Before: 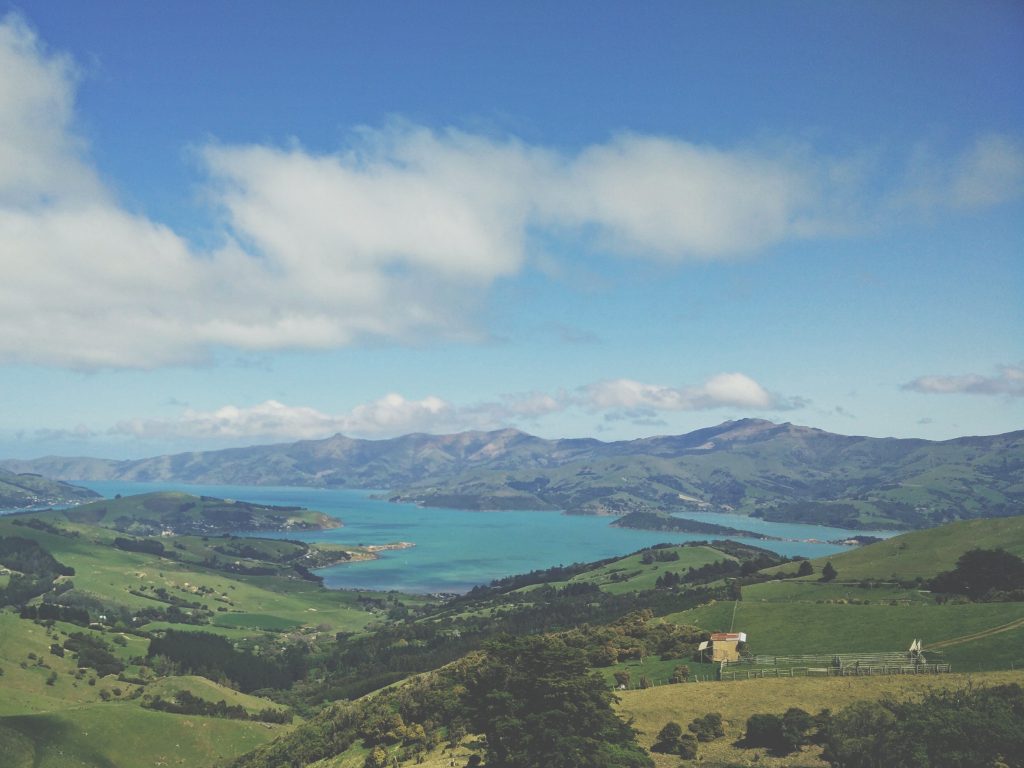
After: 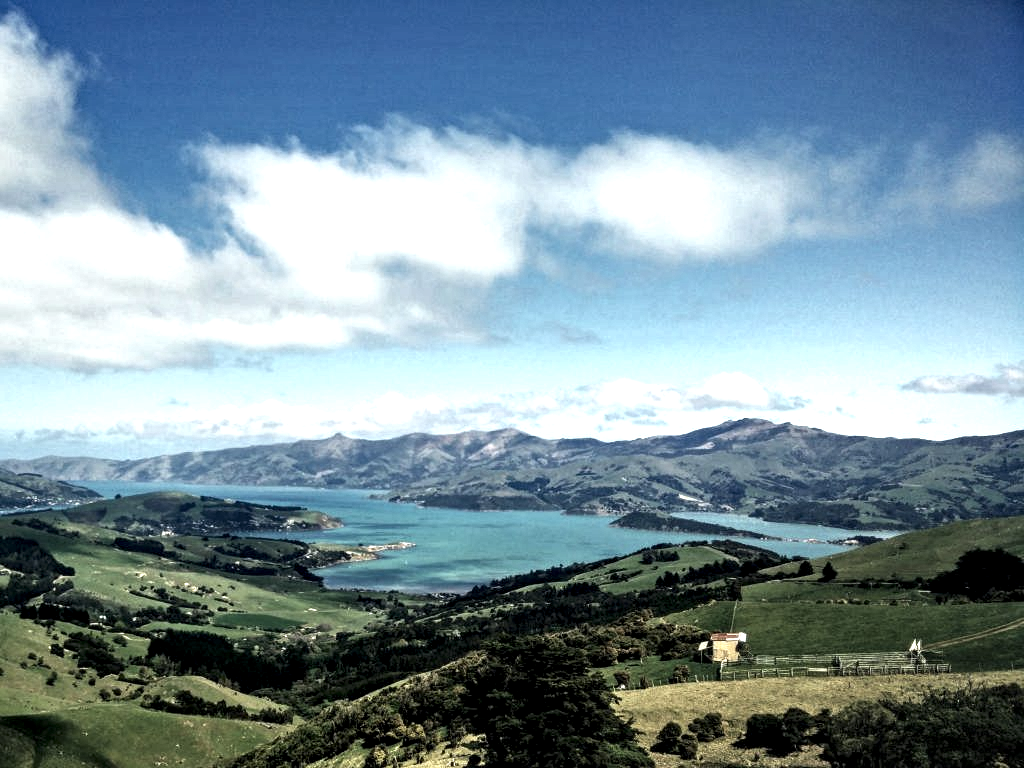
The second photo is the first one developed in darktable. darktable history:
local contrast: highlights 114%, shadows 42%, detail 292%
